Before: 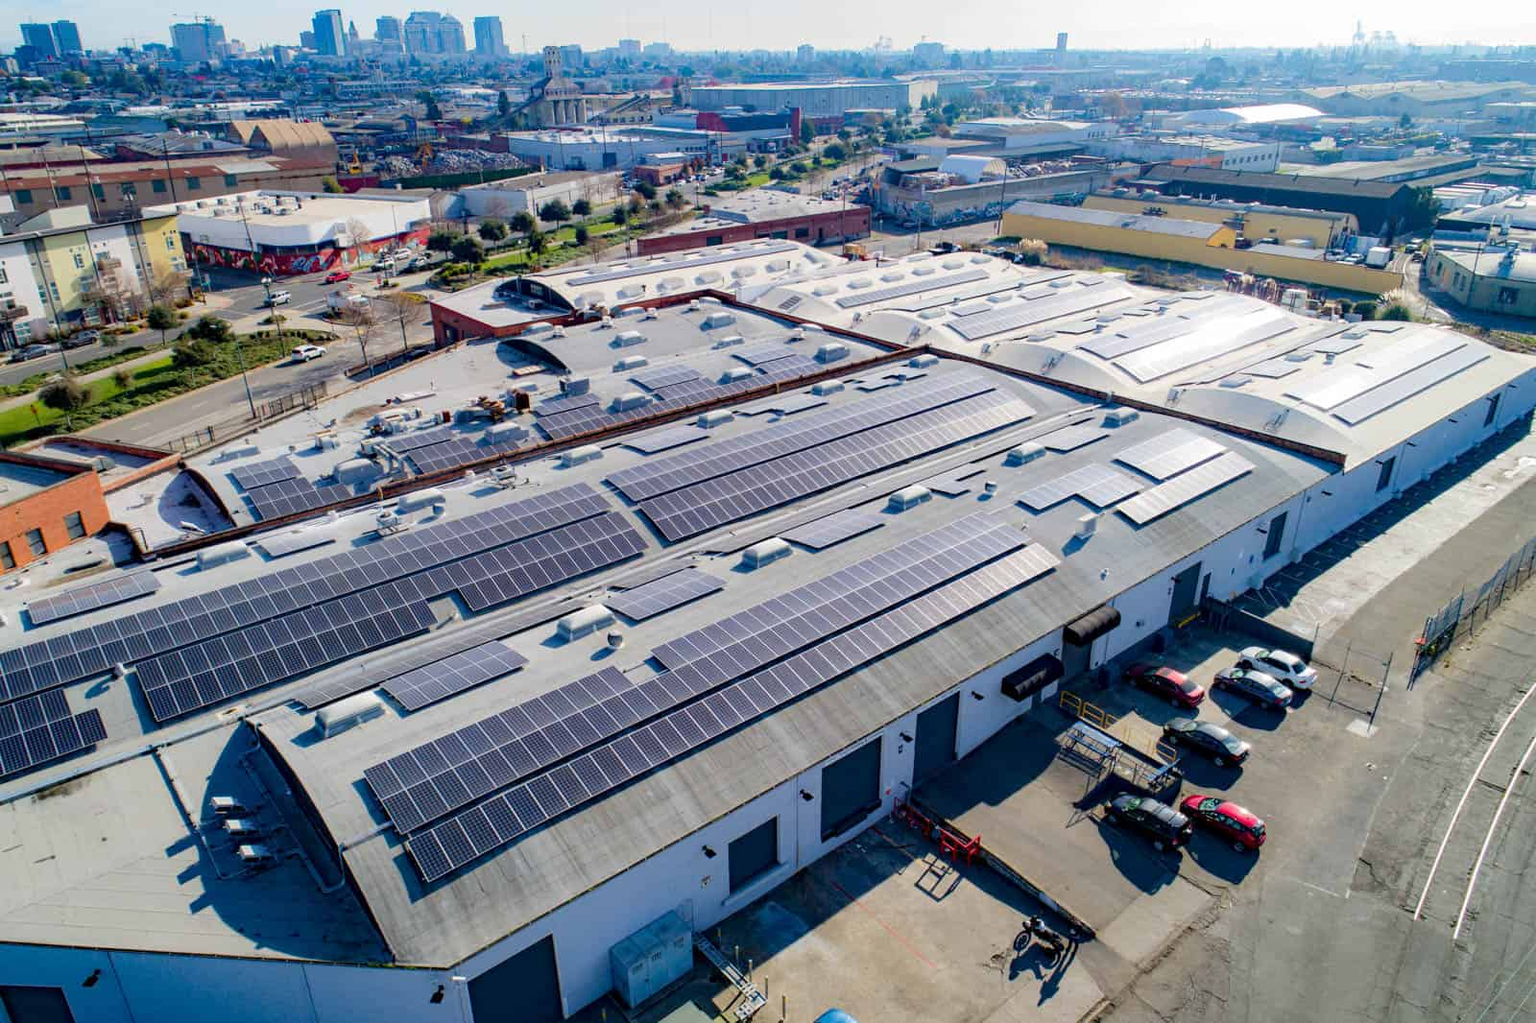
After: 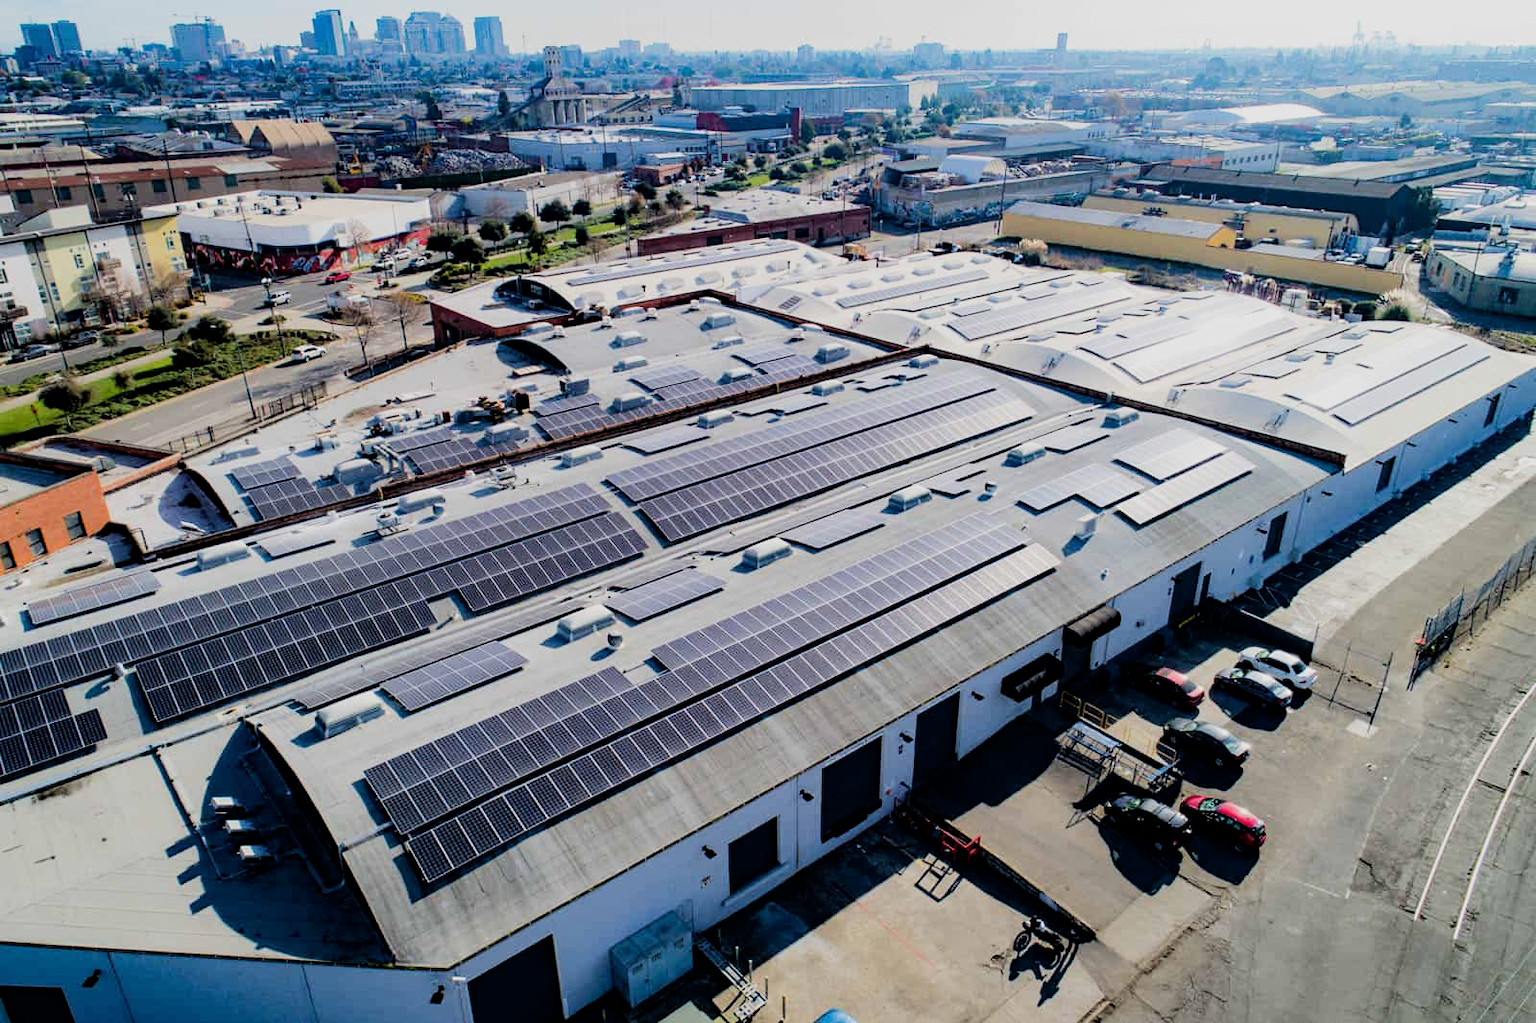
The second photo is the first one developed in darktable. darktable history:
tone equalizer: on, module defaults
filmic rgb: black relative exposure -5.05 EV, white relative exposure 3.95 EV, hardness 2.89, contrast 1.3, highlights saturation mix -31.18%, iterations of high-quality reconstruction 10
sharpen: radius 5.345, amount 0.313, threshold 26.467
